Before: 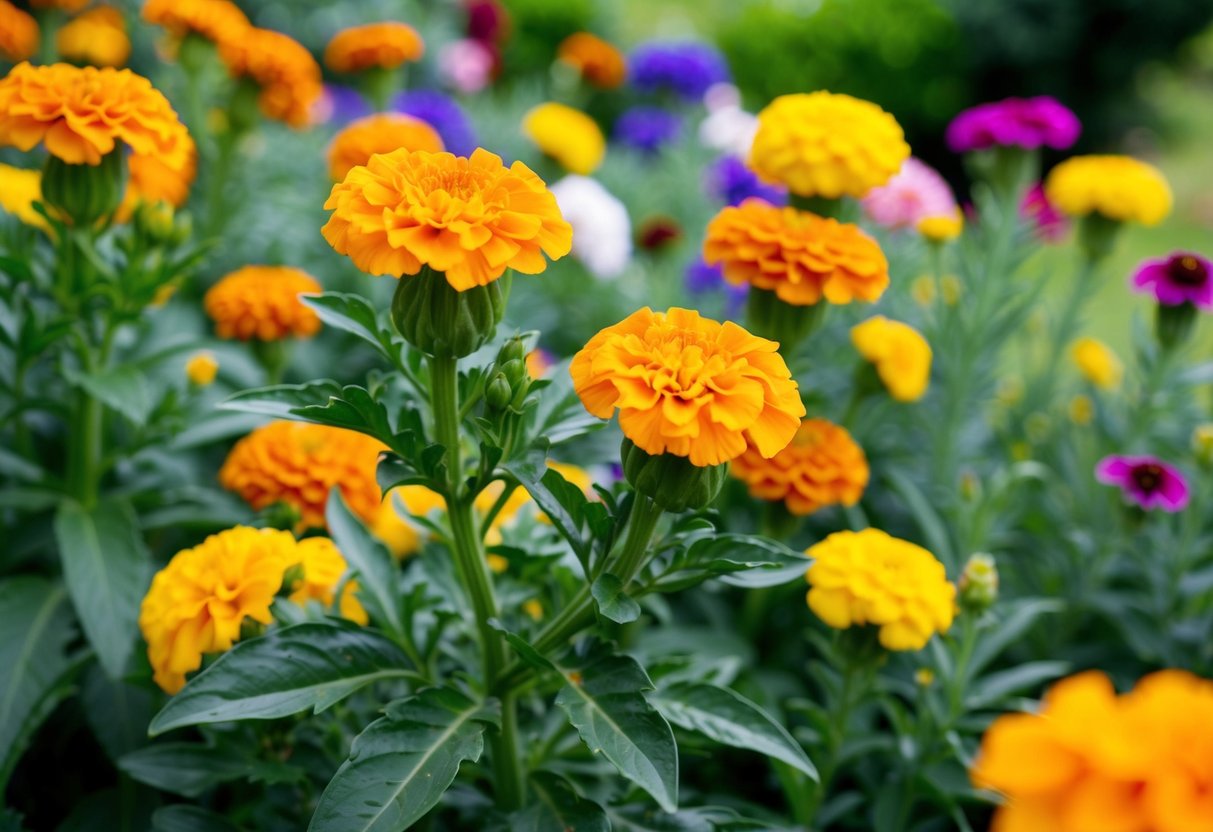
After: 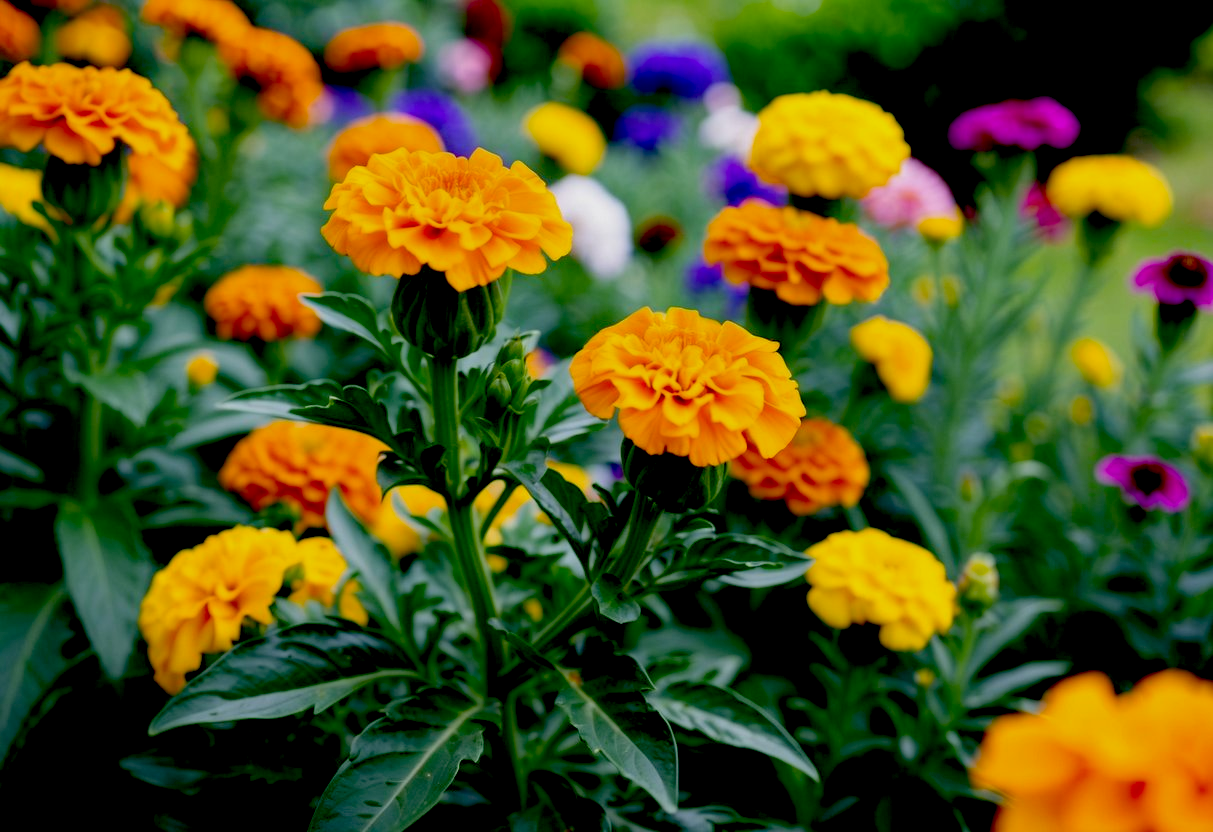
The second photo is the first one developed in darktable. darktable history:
exposure: black level correction 0.045, exposure -0.235 EV, compensate highlight preservation false
